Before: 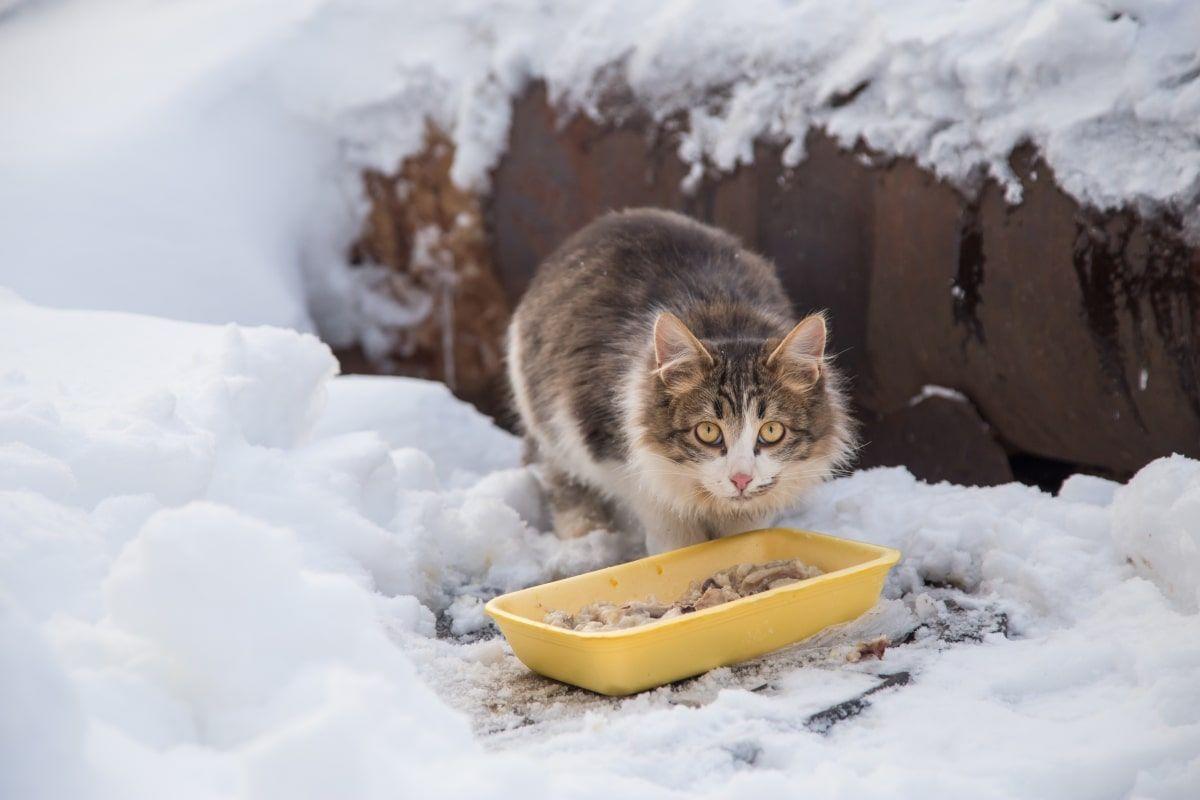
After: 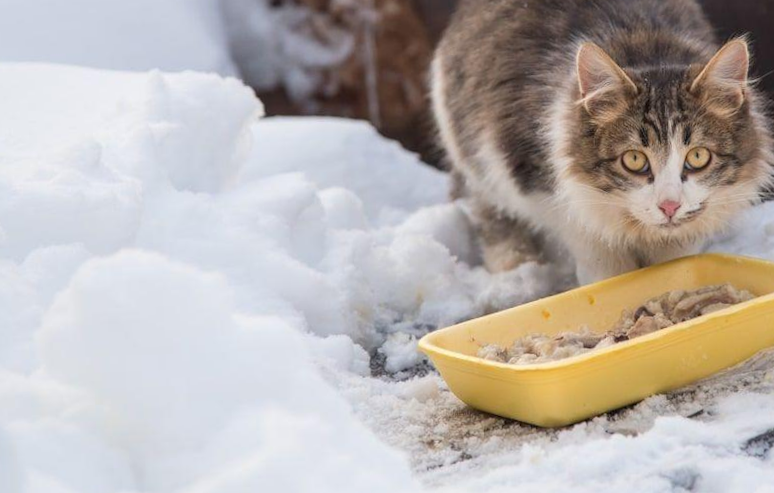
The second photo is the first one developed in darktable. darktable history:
rotate and perspective: rotation -3°, crop left 0.031, crop right 0.968, crop top 0.07, crop bottom 0.93
crop and rotate: angle -0.82°, left 3.85%, top 31.828%, right 27.992%
